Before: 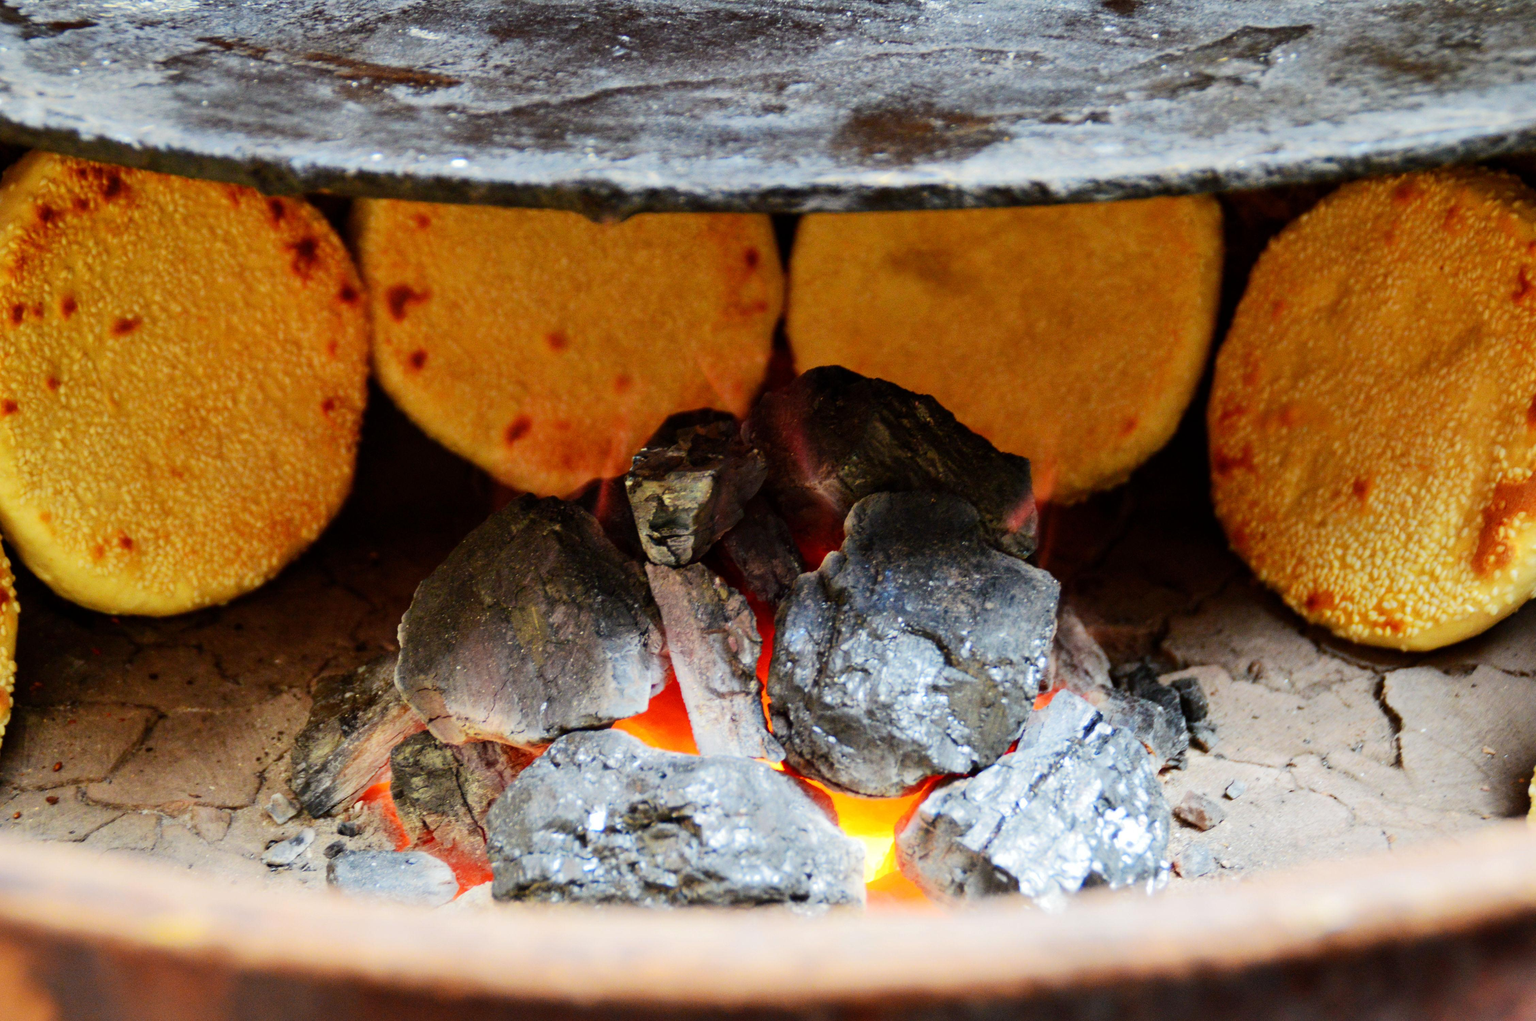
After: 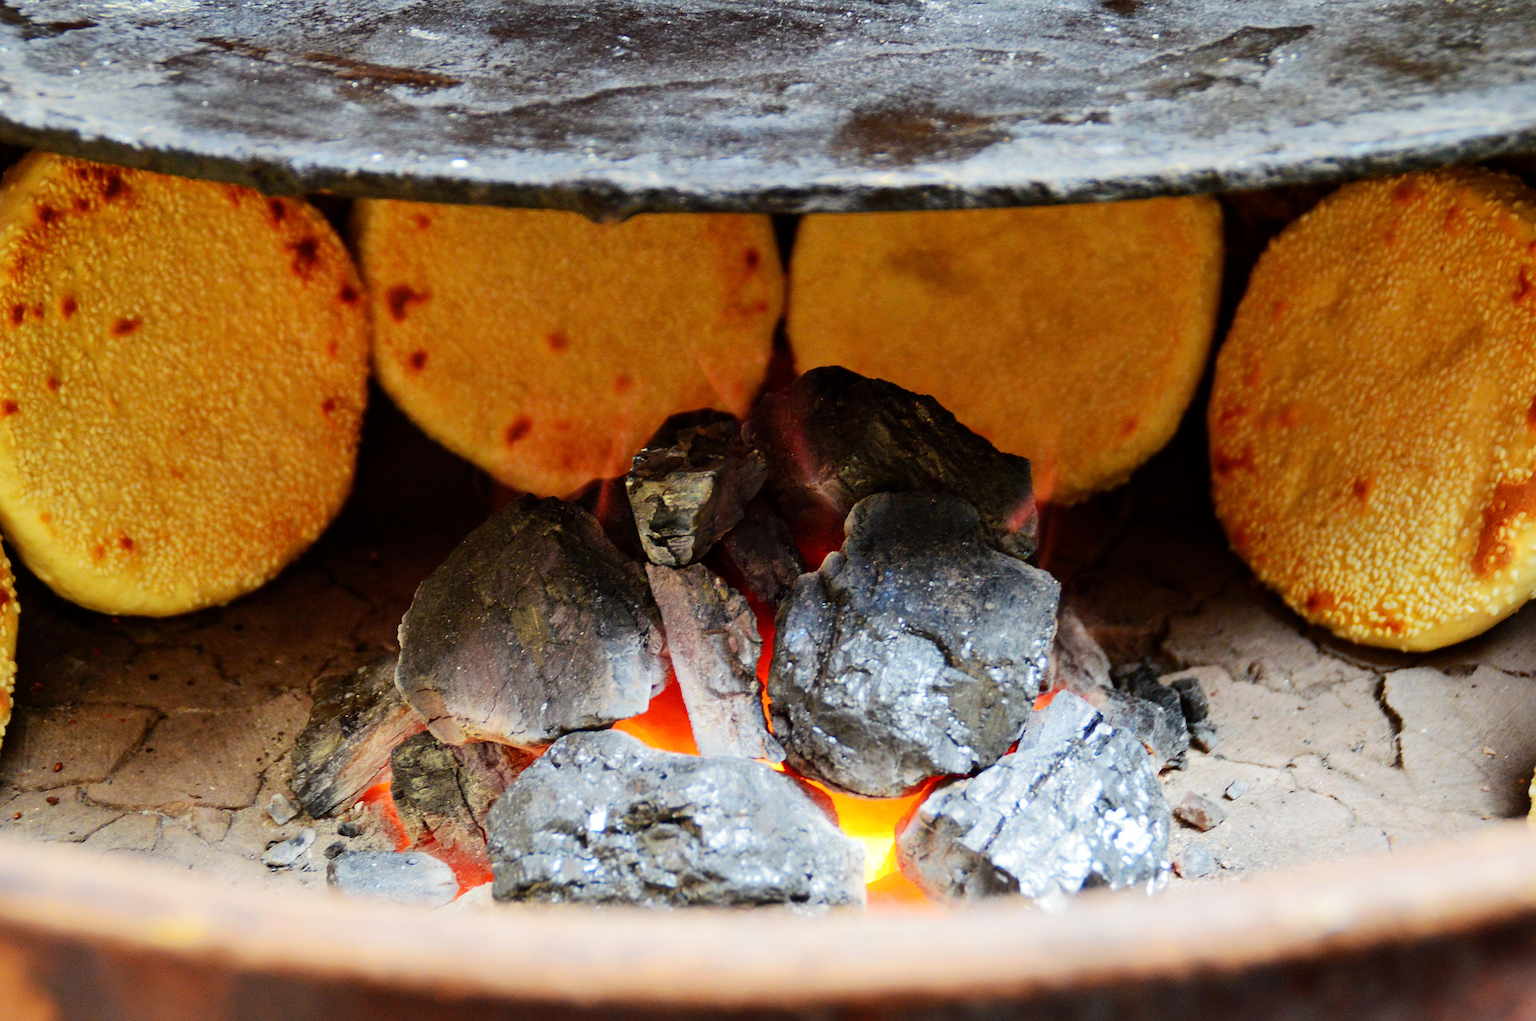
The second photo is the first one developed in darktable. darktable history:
sharpen: amount 0.494
exposure: compensate highlight preservation false
